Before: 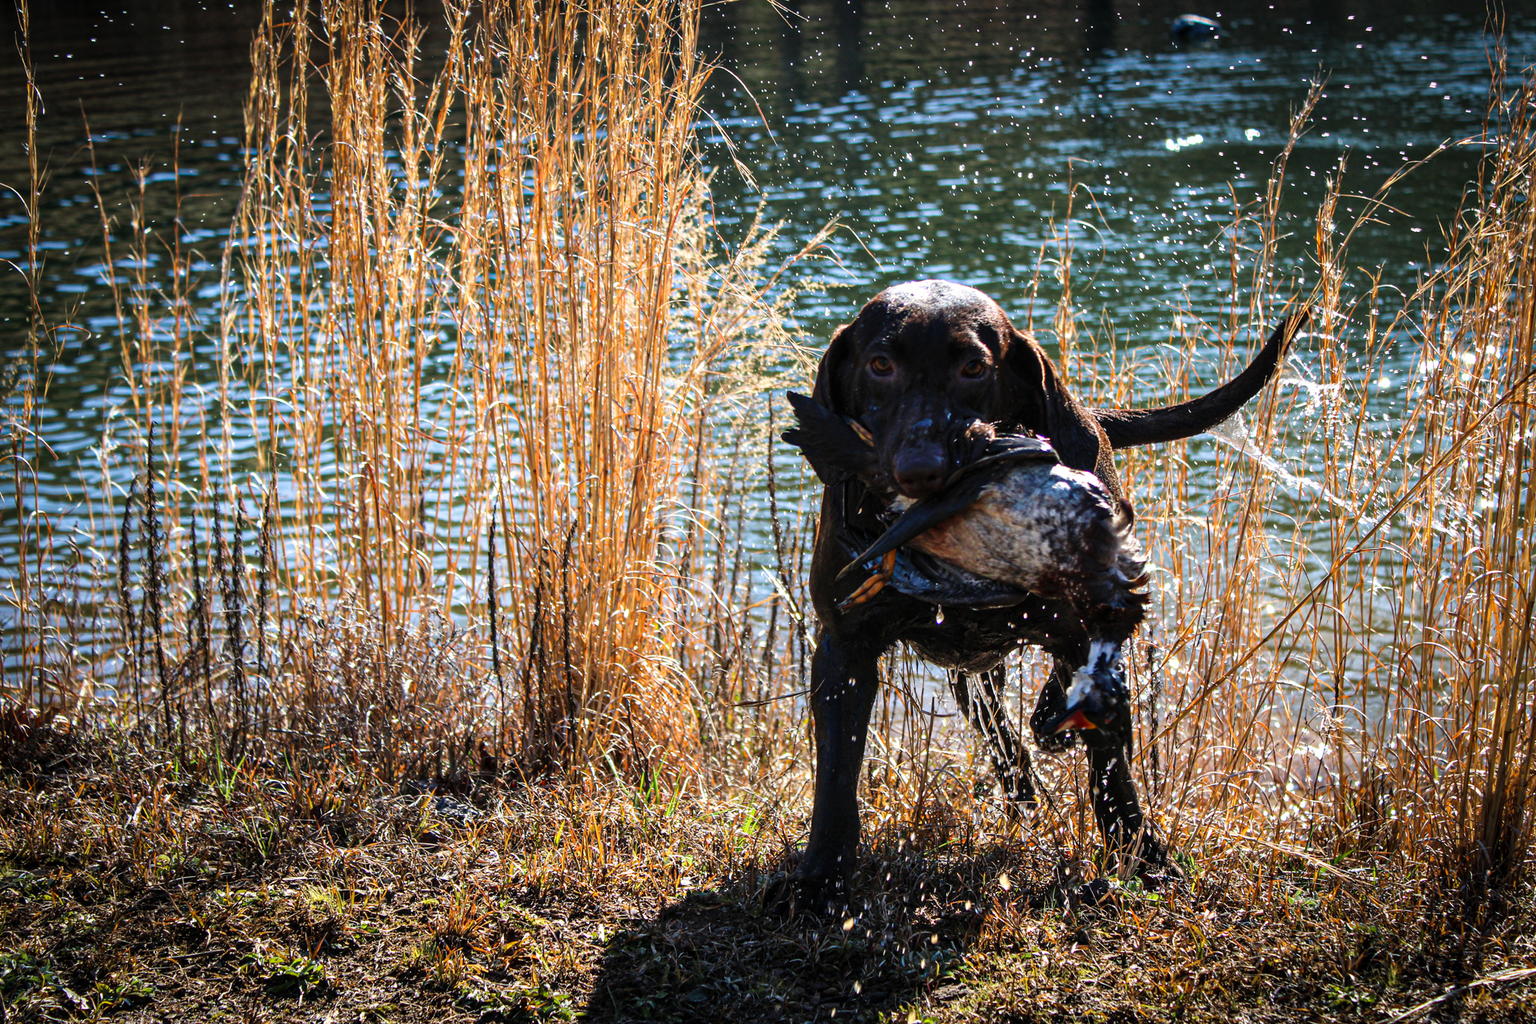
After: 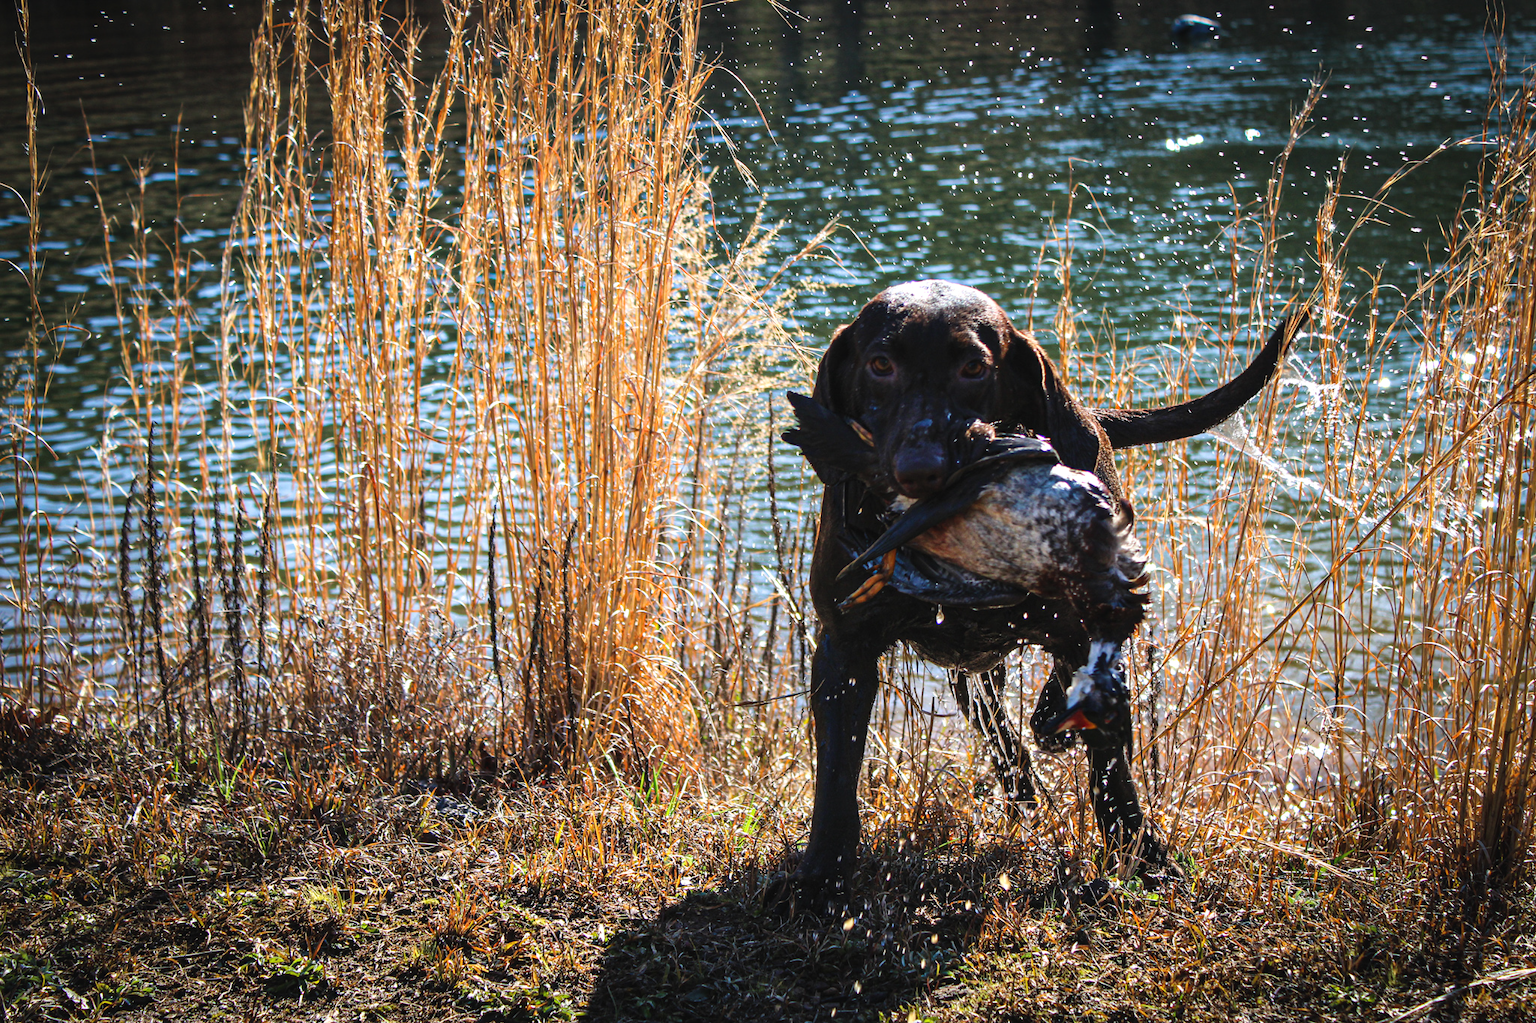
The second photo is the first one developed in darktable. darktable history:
exposure: black level correction -0.003, exposure 0.039 EV, compensate exposure bias true, compensate highlight preservation false
